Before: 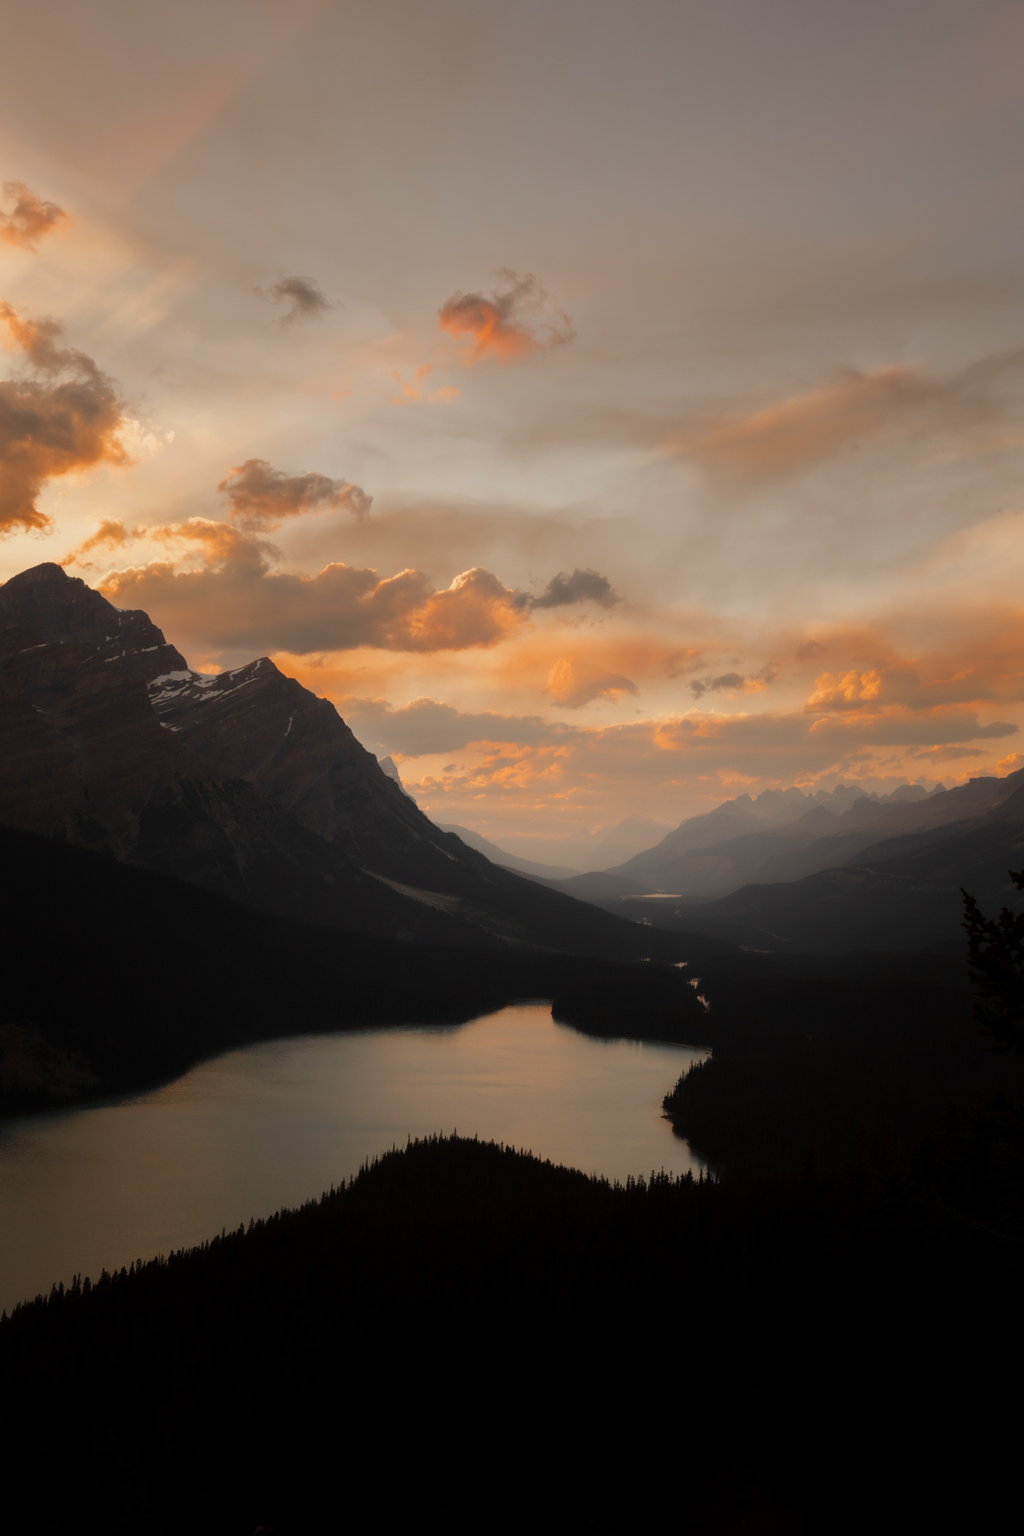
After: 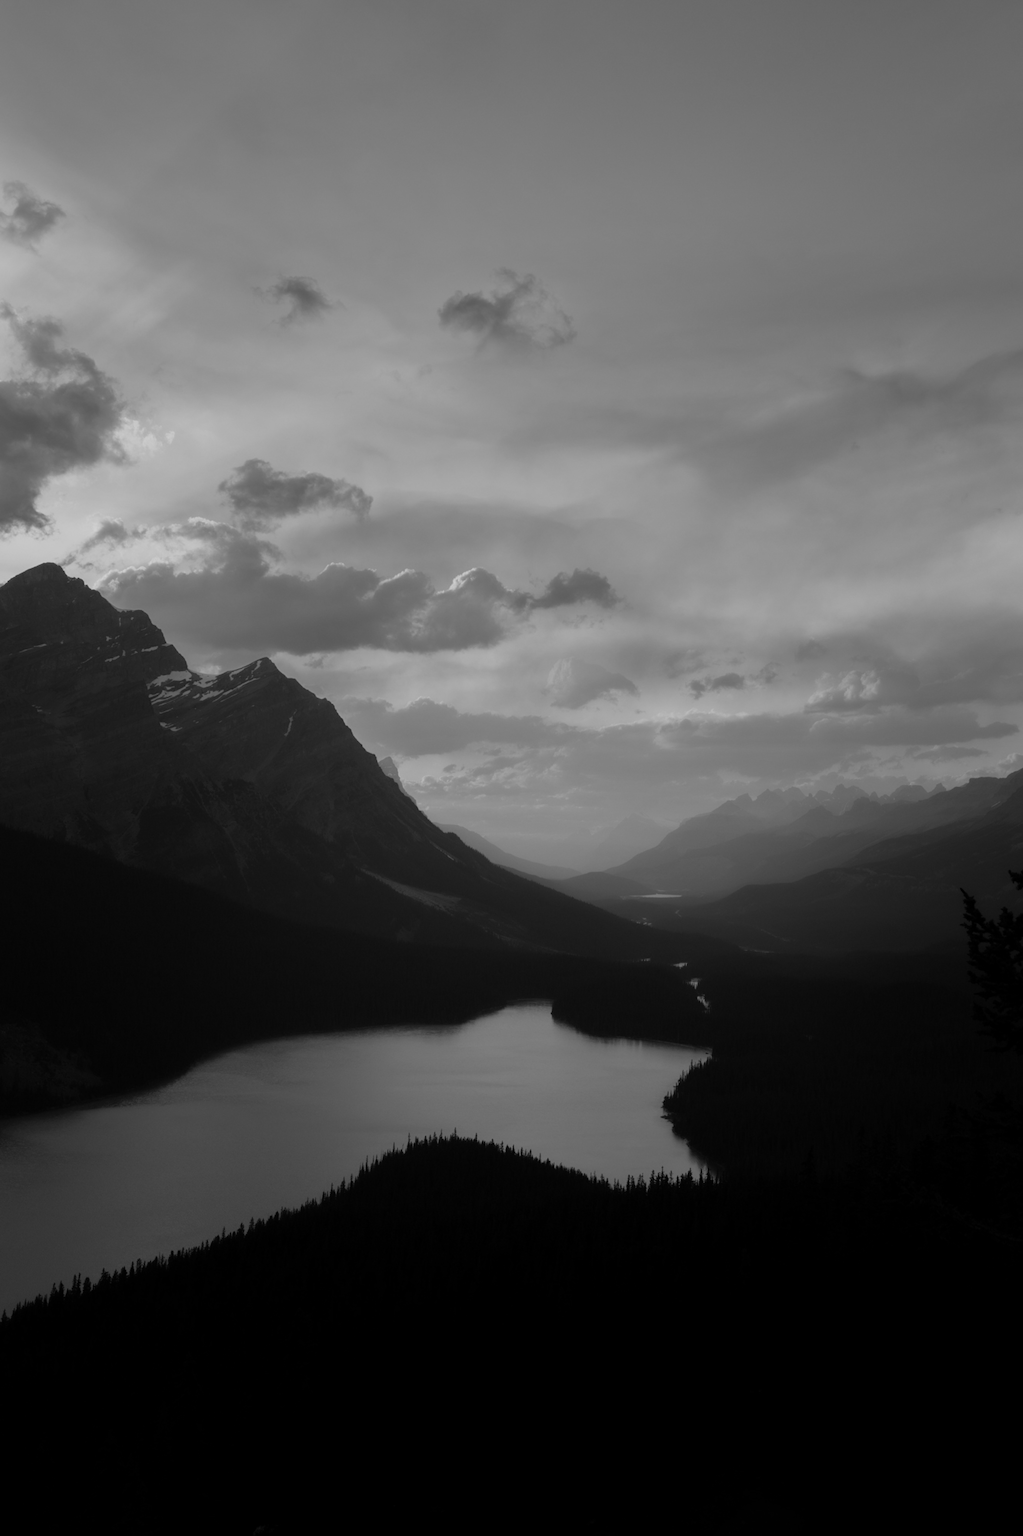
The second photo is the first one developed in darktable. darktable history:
monochrome: a -35.87, b 49.73, size 1.7
white balance: red 0.766, blue 1.537
